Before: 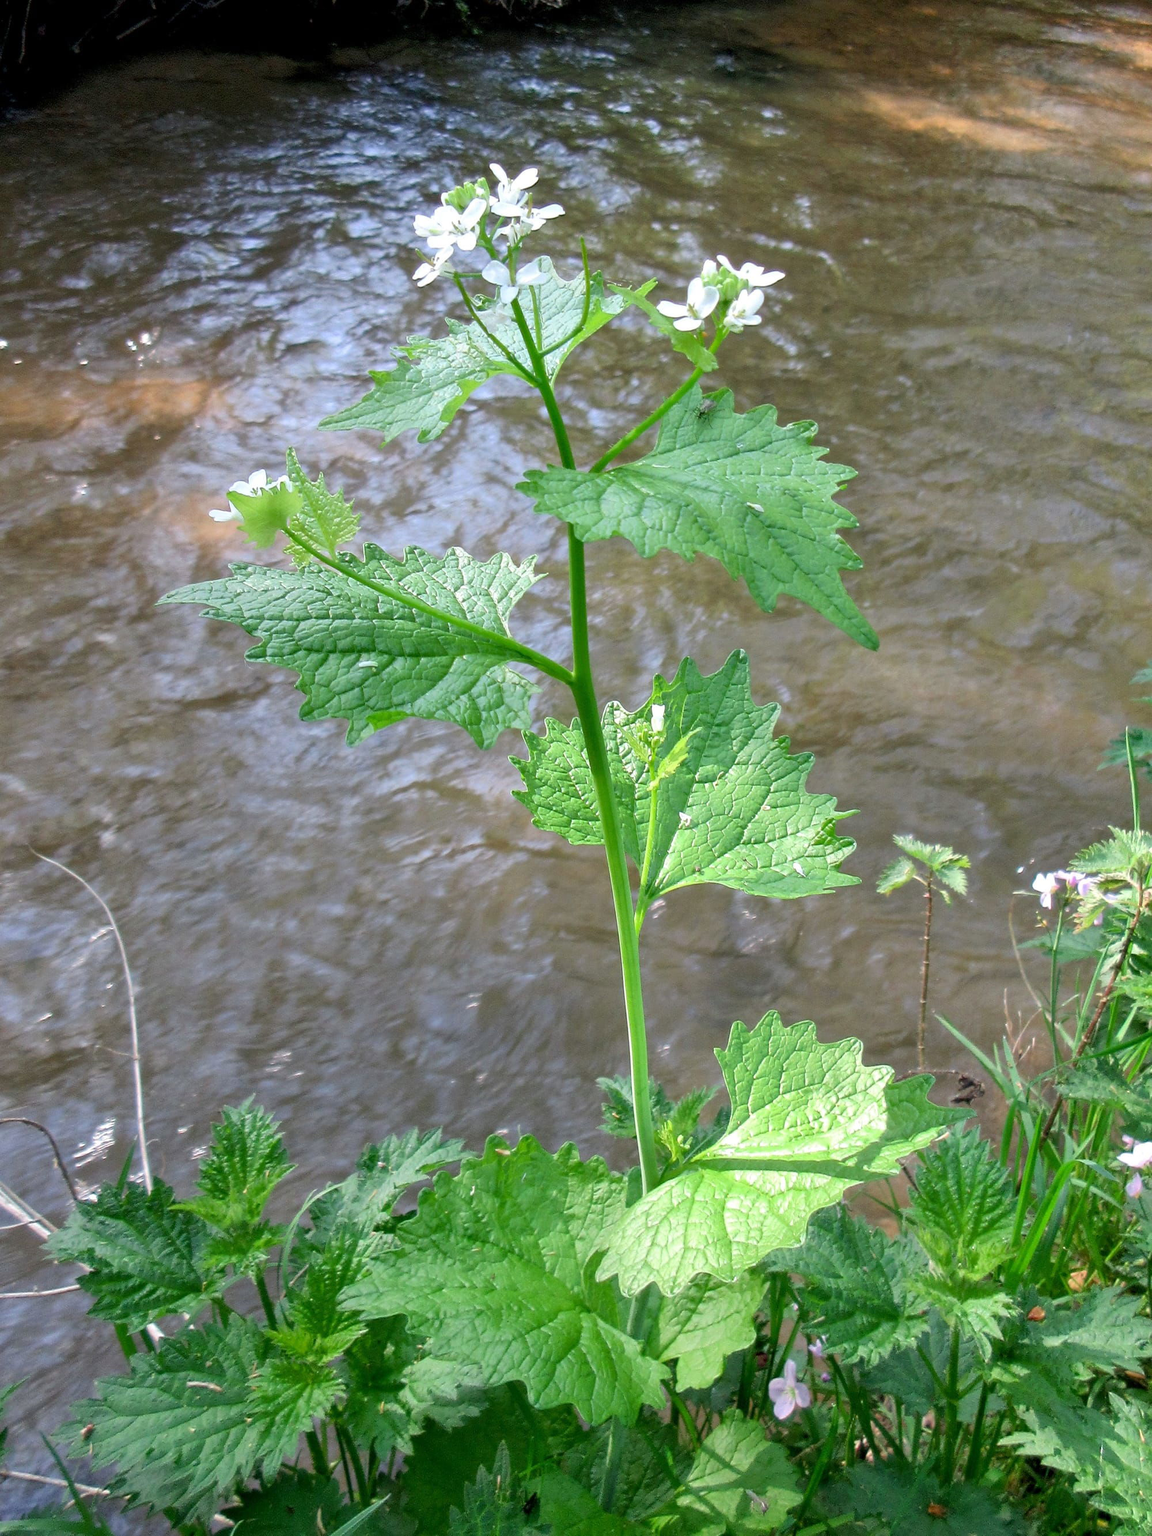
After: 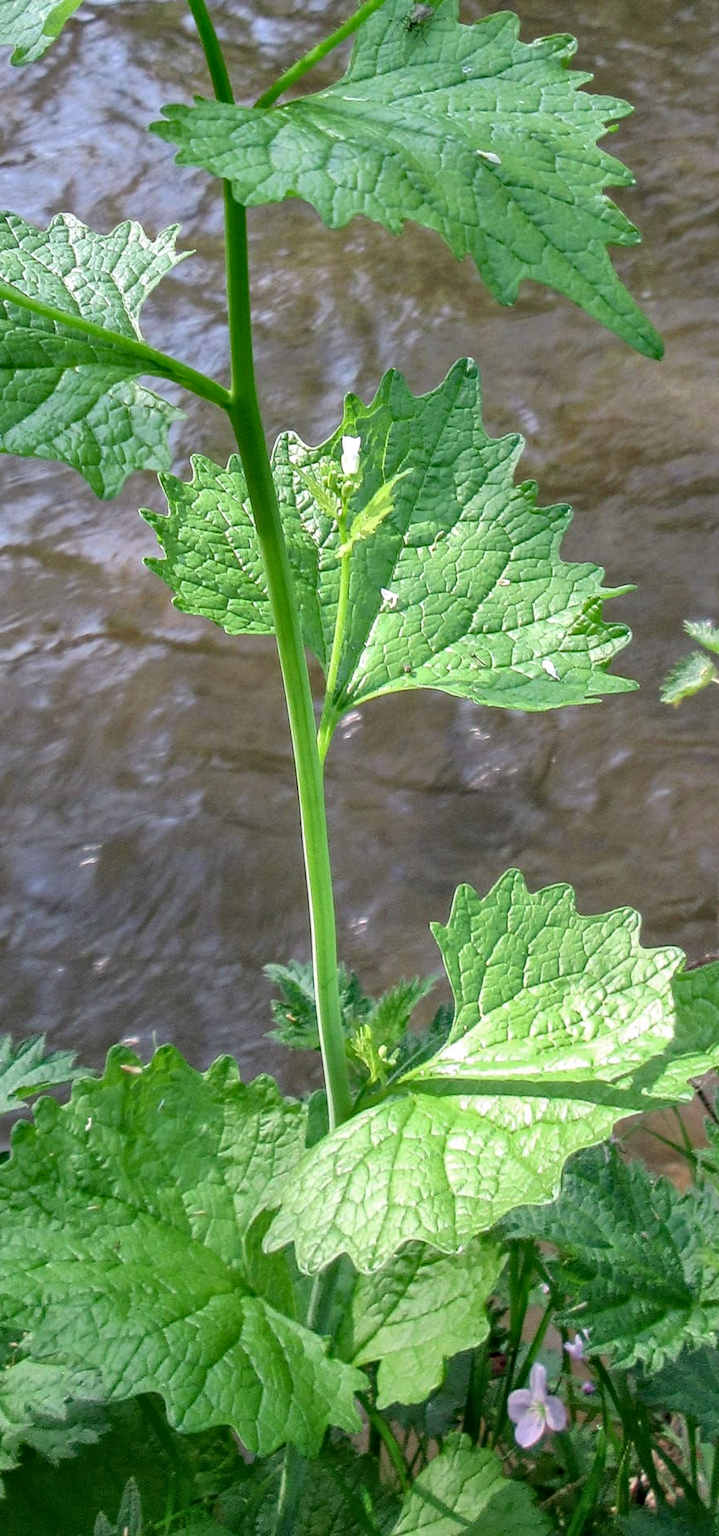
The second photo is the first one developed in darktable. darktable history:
local contrast: on, module defaults
crop: left 35.649%, top 25.824%, right 19.847%, bottom 3.429%
haze removal: compatibility mode true, adaptive false
exposure: compensate highlight preservation false
contrast brightness saturation: contrast -0.067, brightness -0.043, saturation -0.111
